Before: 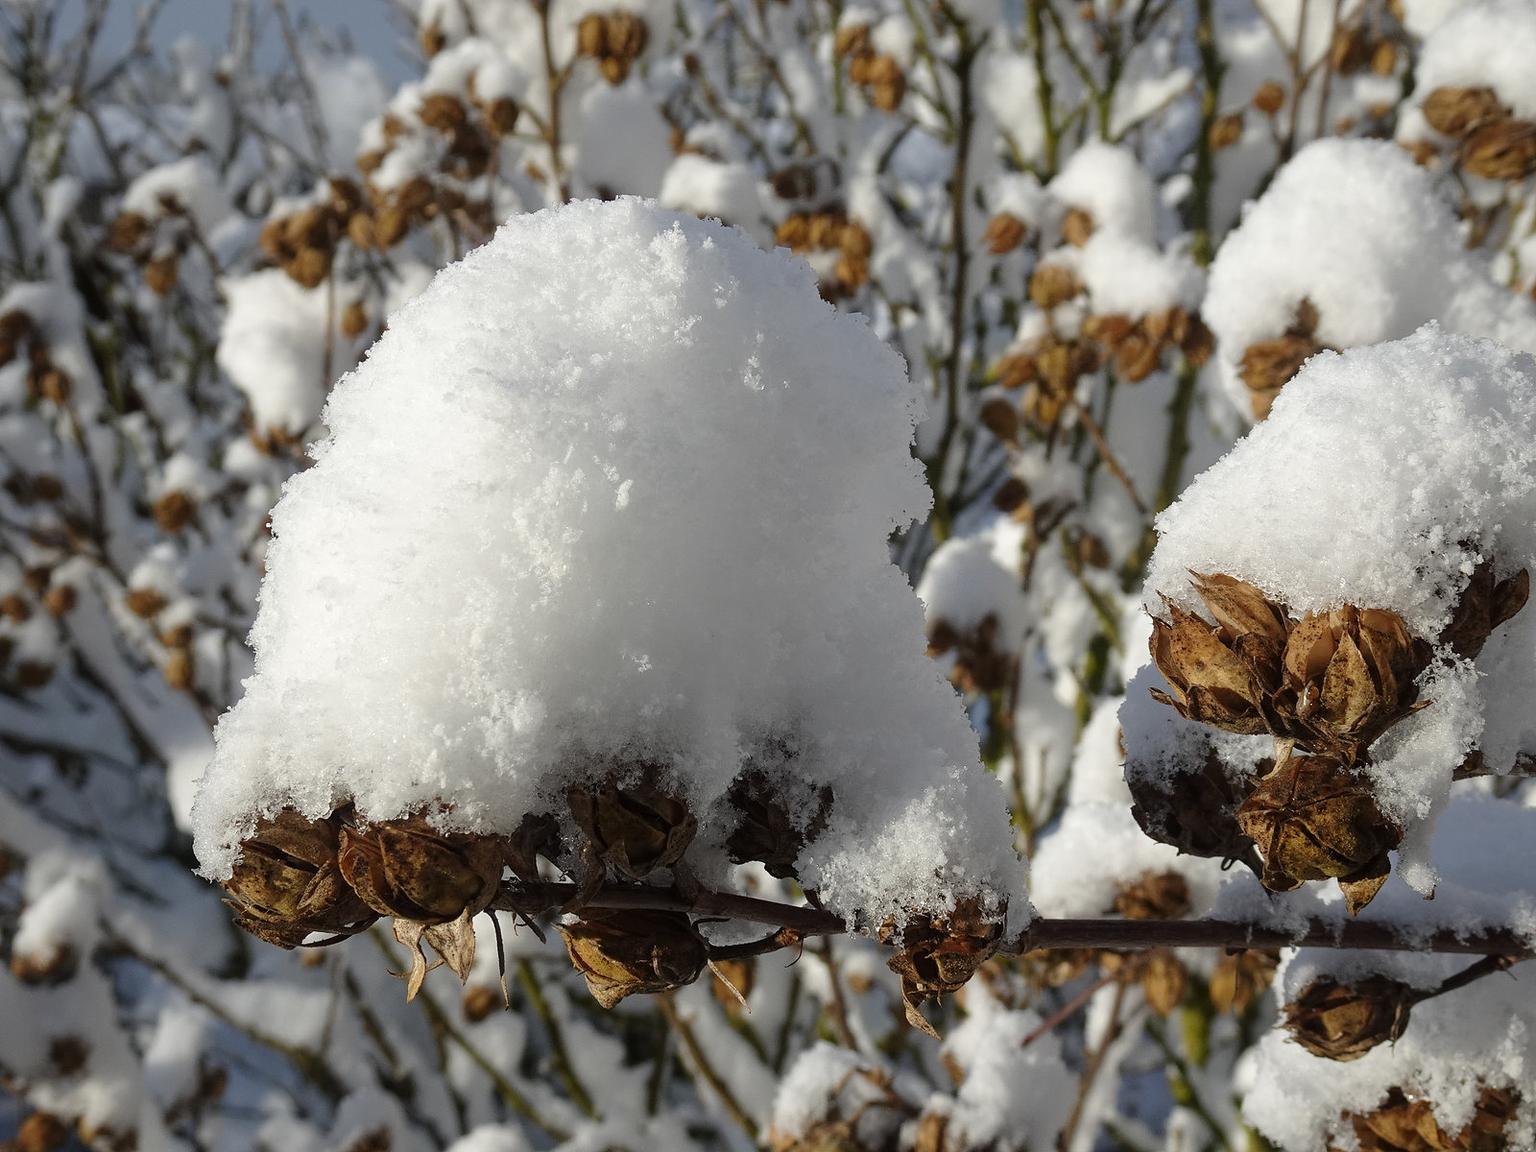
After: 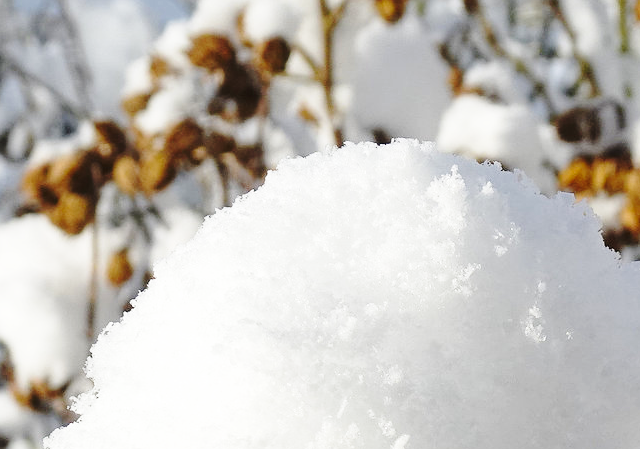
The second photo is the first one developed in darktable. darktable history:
crop: left 15.67%, top 5.424%, right 44.325%, bottom 57.089%
base curve: curves: ch0 [(0, 0) (0.032, 0.037) (0.105, 0.228) (0.435, 0.76) (0.856, 0.983) (1, 1)], preserve colors none
